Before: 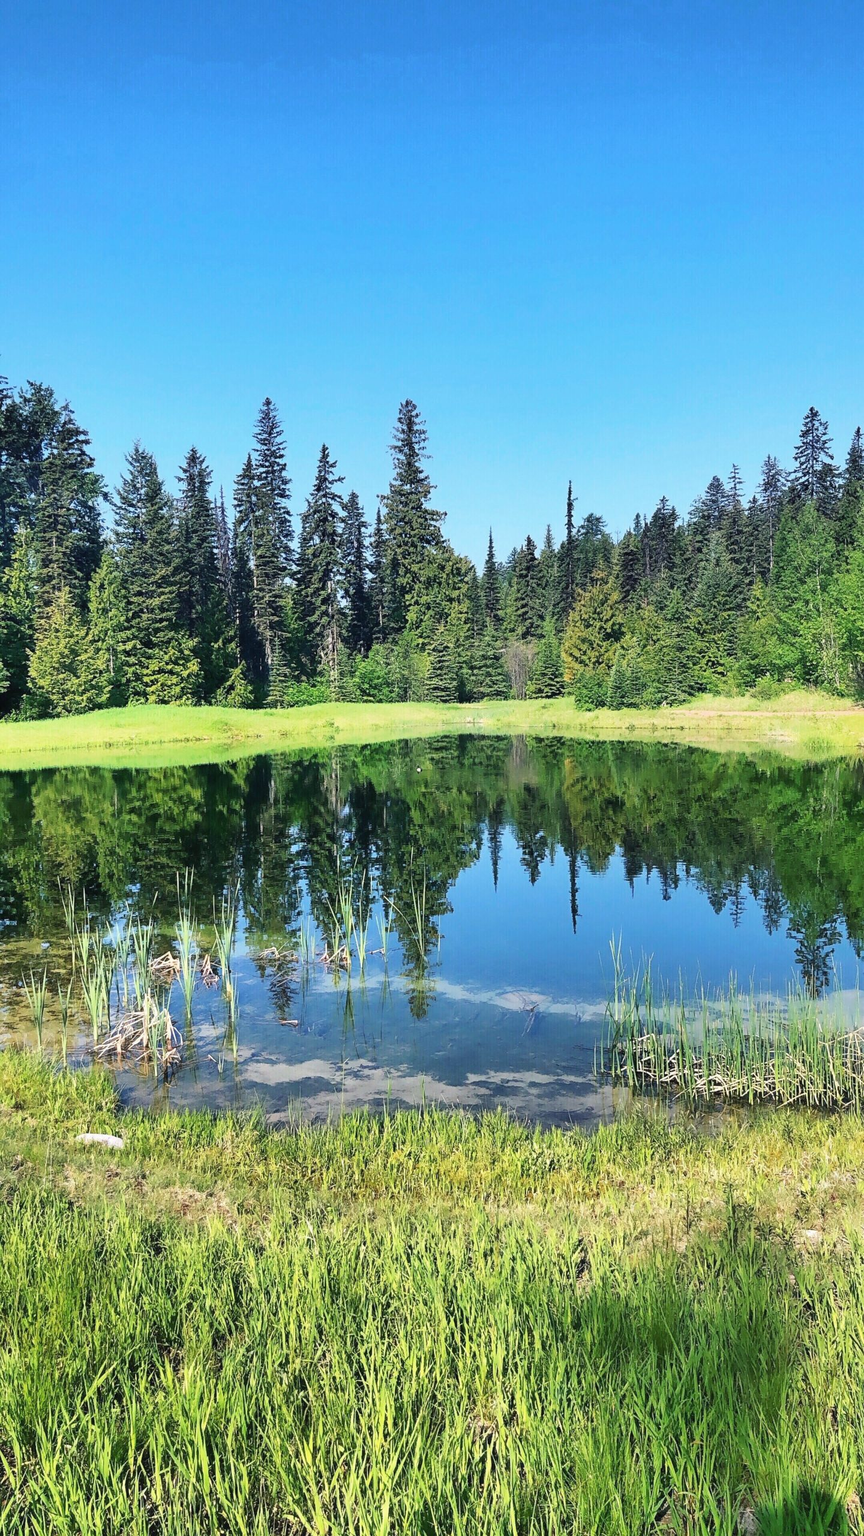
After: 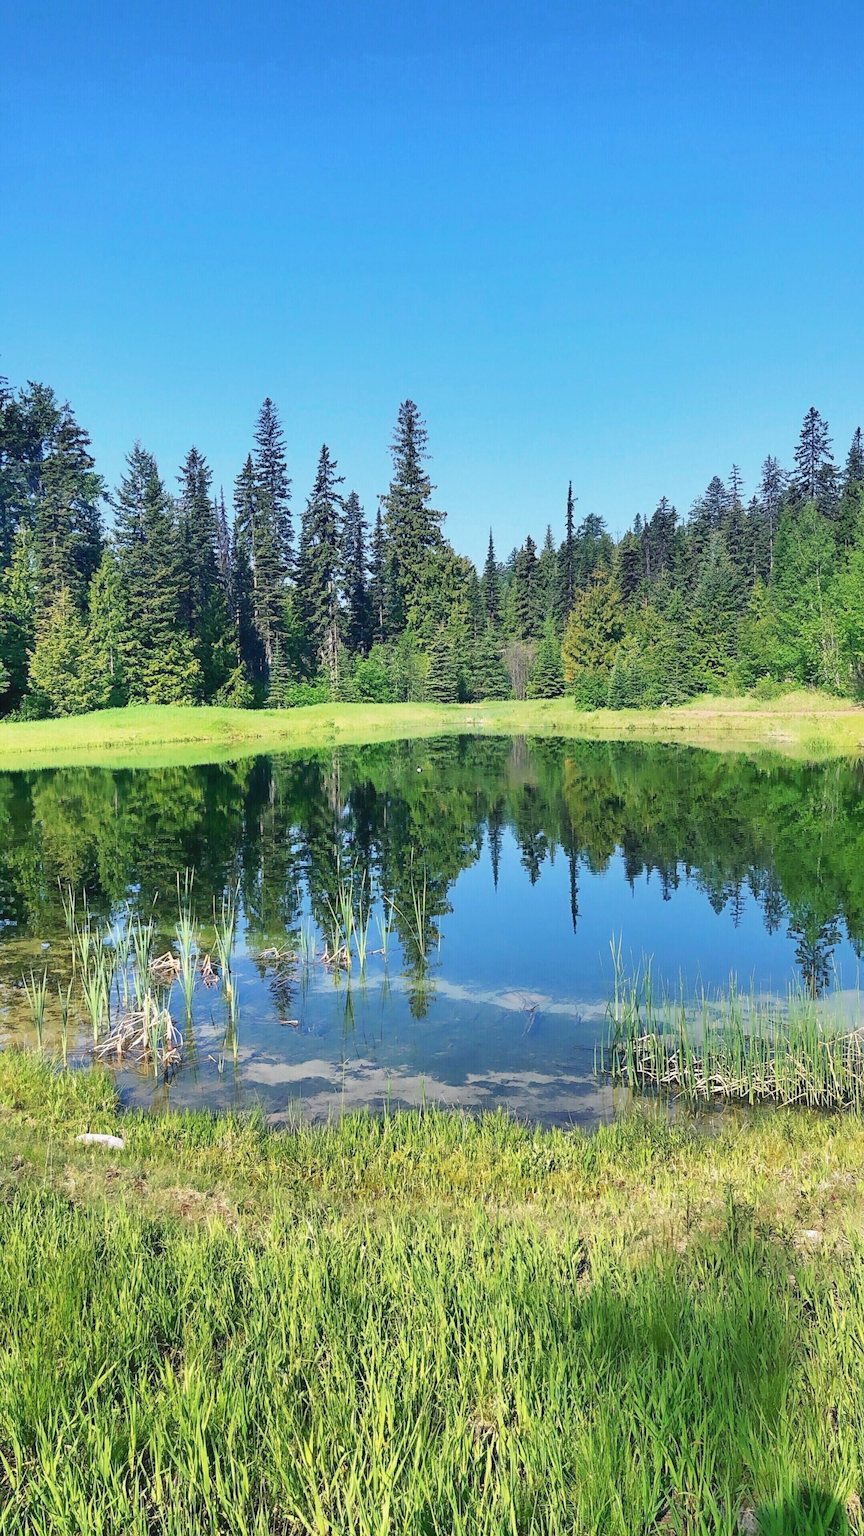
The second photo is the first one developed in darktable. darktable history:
tone curve: curves: ch0 [(0, 0) (0.045, 0.074) (0.883, 0.858) (1, 1)]; ch1 [(0, 0) (0.149, 0.074) (0.379, 0.327) (0.427, 0.401) (0.489, 0.479) (0.505, 0.515) (0.537, 0.573) (0.563, 0.599) (1, 1)]; ch2 [(0, 0) (0.307, 0.298) (0.388, 0.375) (0.443, 0.456) (0.485, 0.492) (1, 1)], color space Lab, linked channels, preserve colors none
